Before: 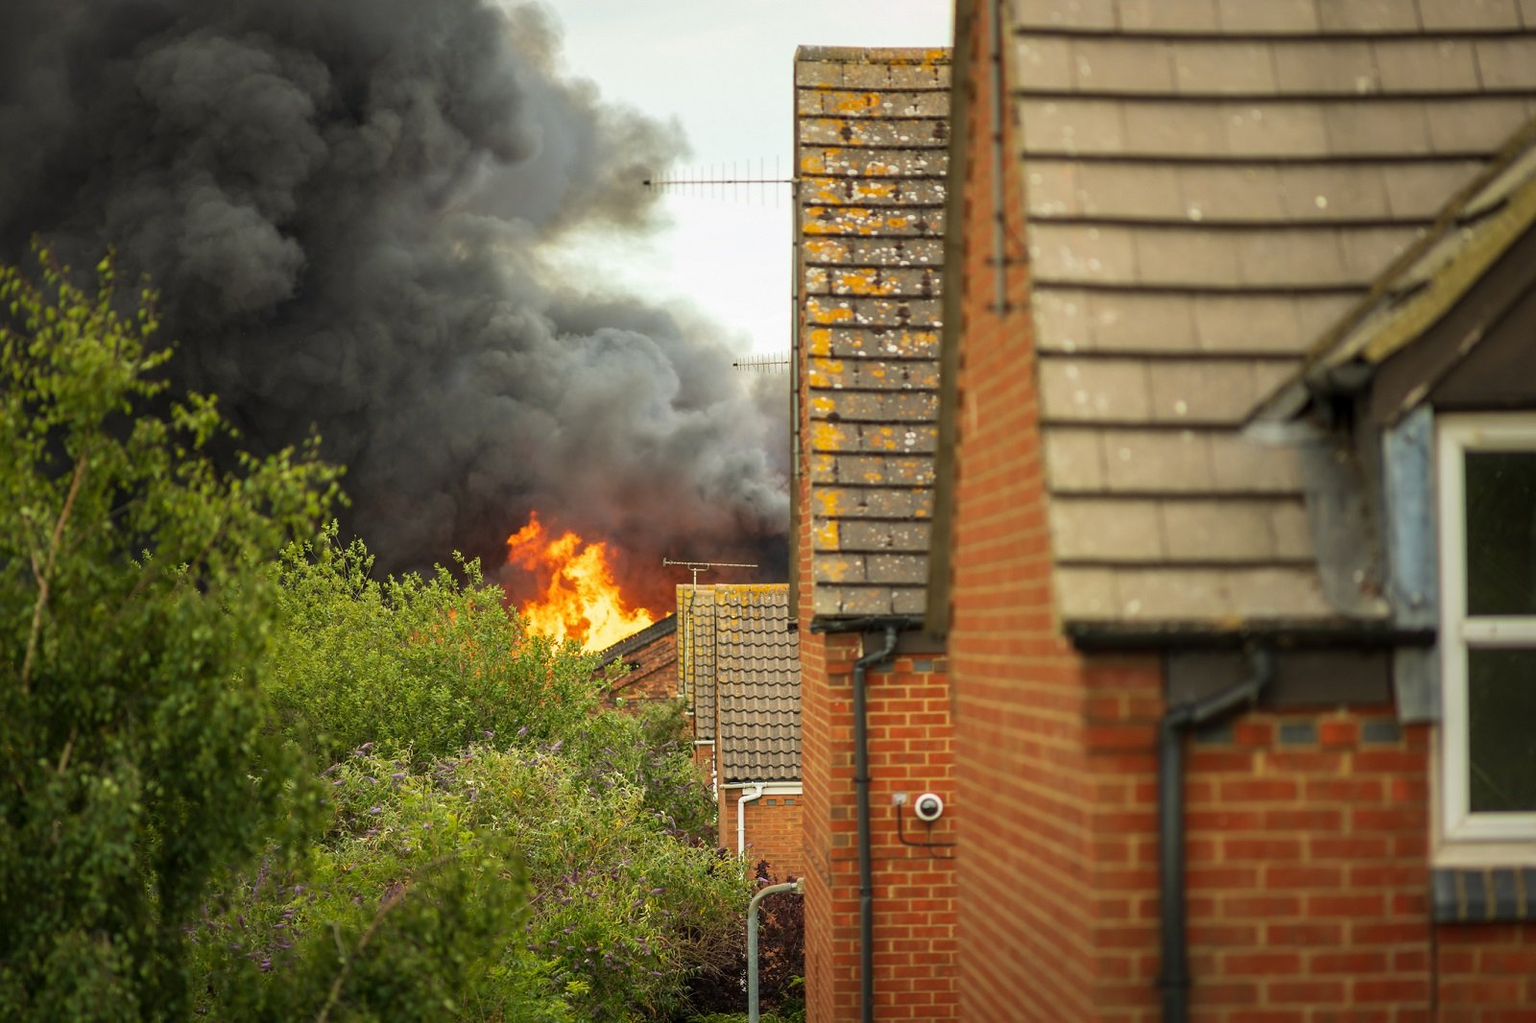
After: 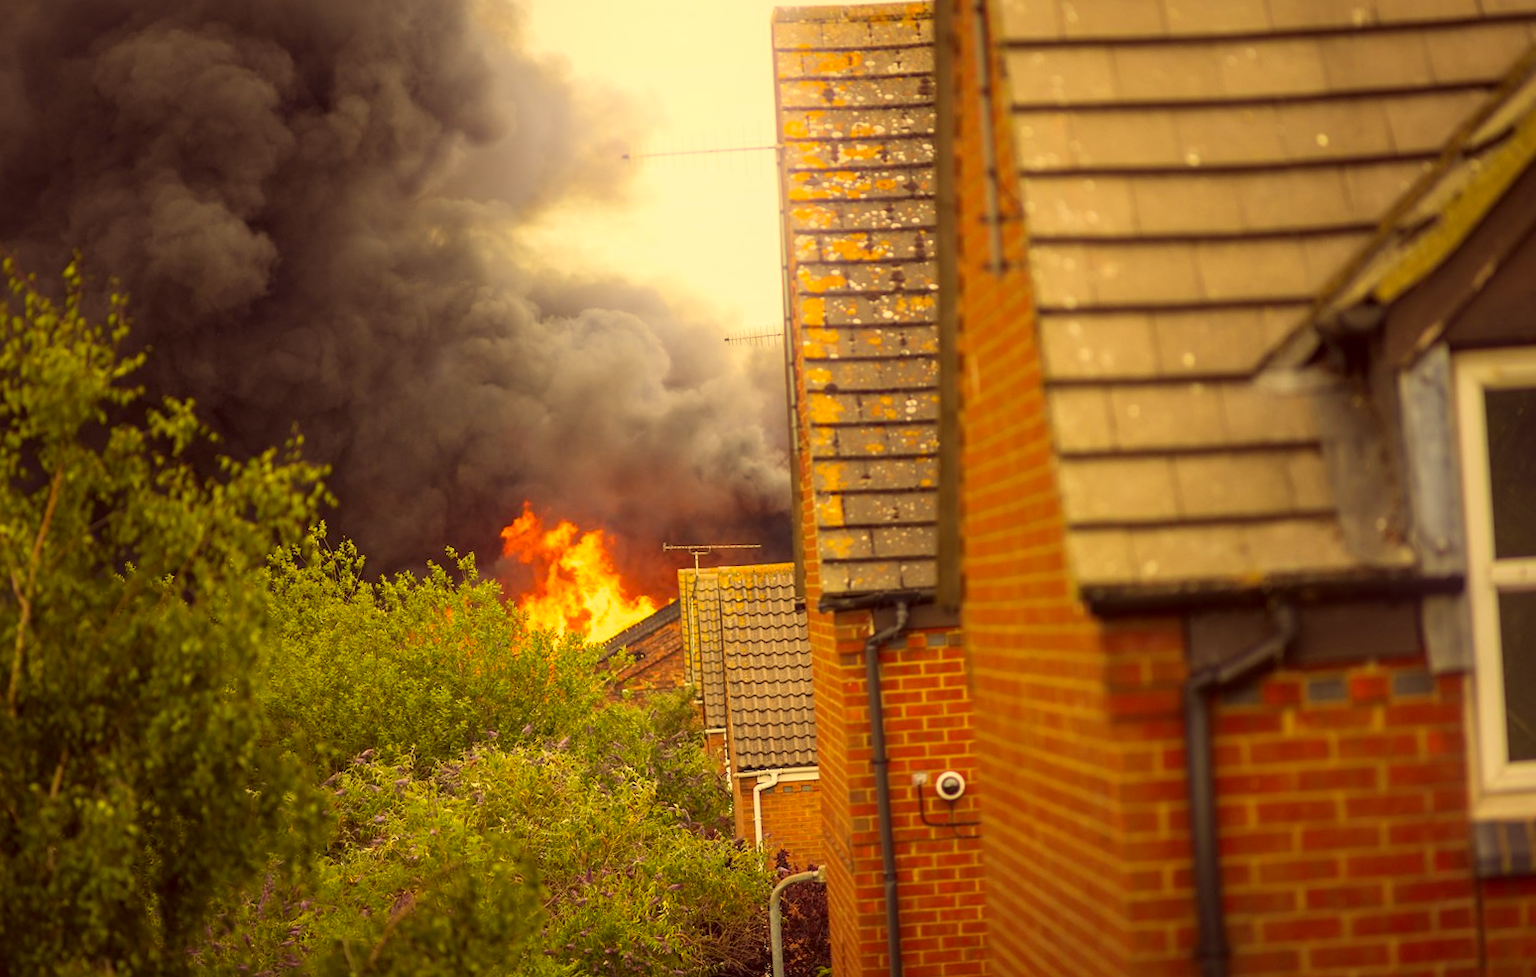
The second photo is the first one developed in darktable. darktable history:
bloom: on, module defaults
color correction: highlights a* 10.12, highlights b* 39.04, shadows a* 14.62, shadows b* 3.37
rotate and perspective: rotation -3°, crop left 0.031, crop right 0.968, crop top 0.07, crop bottom 0.93
